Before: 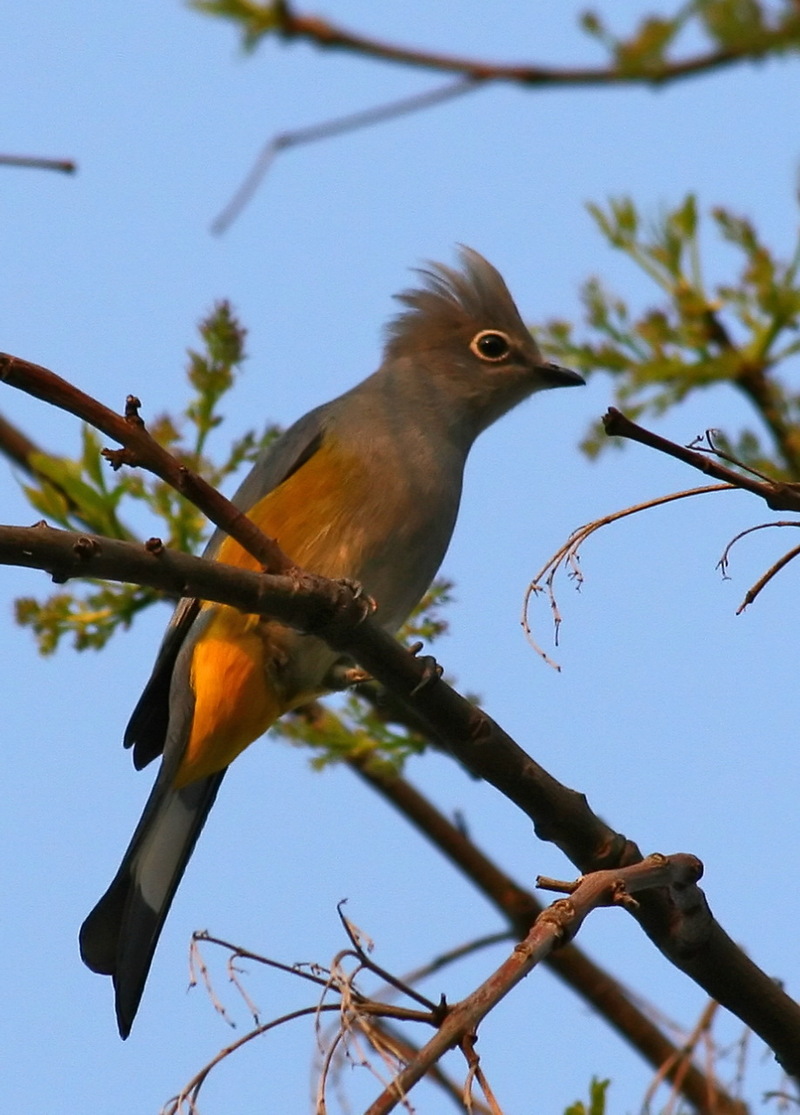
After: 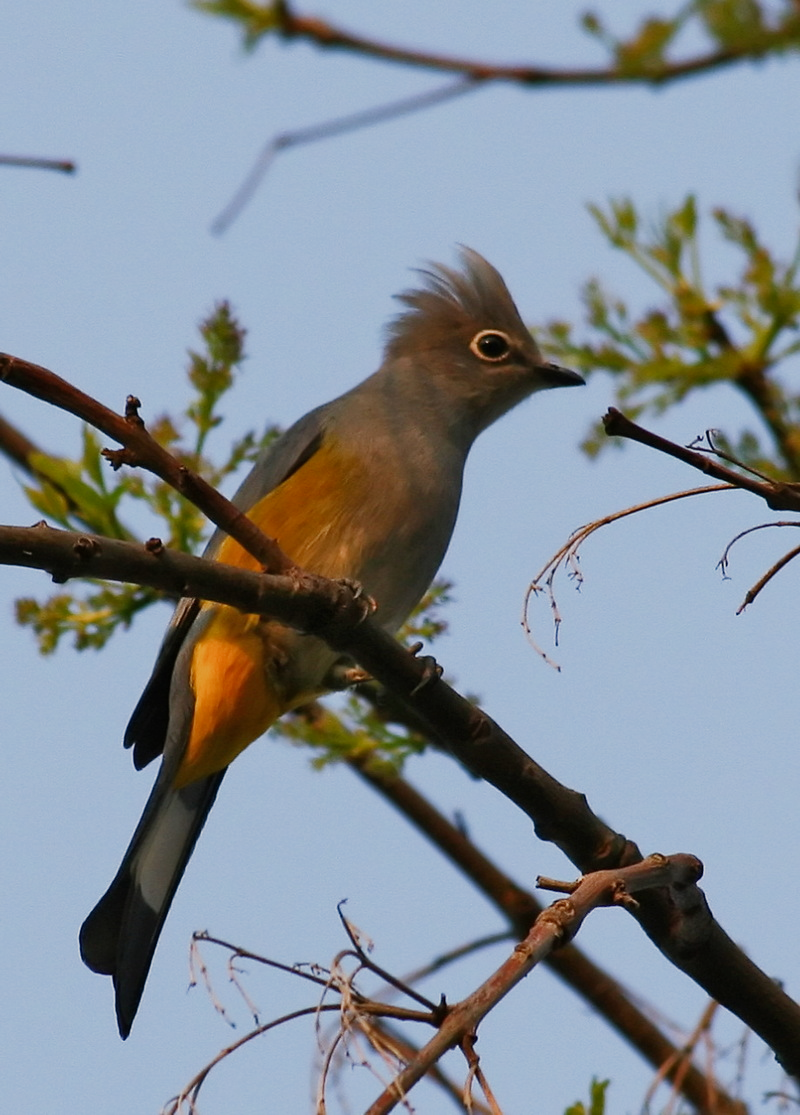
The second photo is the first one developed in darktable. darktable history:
filmic rgb: black relative exposure -16 EV, white relative exposure 2.9 EV, hardness 9.97, add noise in highlights 0.002, preserve chrominance no, color science v3 (2019), use custom middle-gray values true, contrast in highlights soft
